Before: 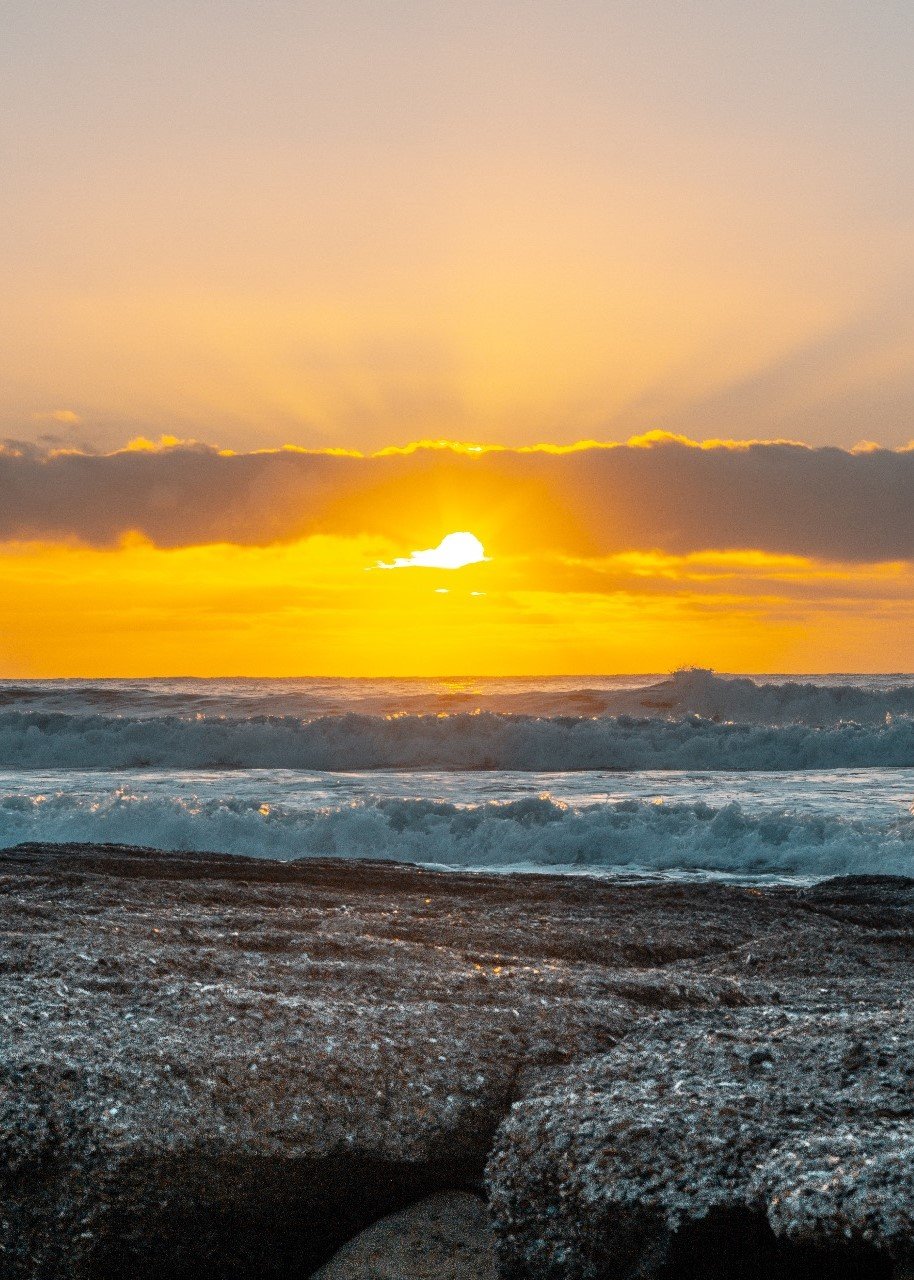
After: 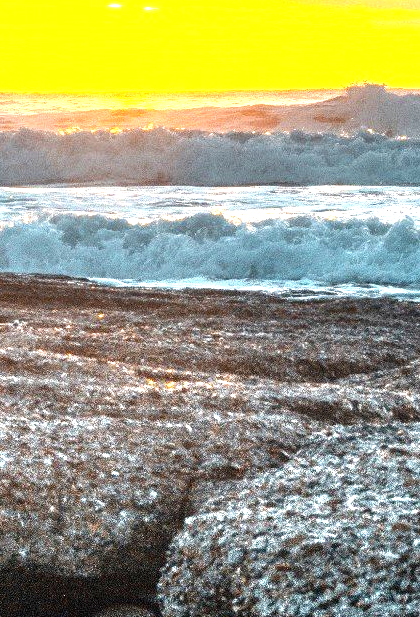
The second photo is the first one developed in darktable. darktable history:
exposure: black level correction 0, exposure 1.743 EV, compensate highlight preservation false
crop: left 35.835%, top 45.735%, right 18.21%, bottom 6.058%
levels: mode automatic
